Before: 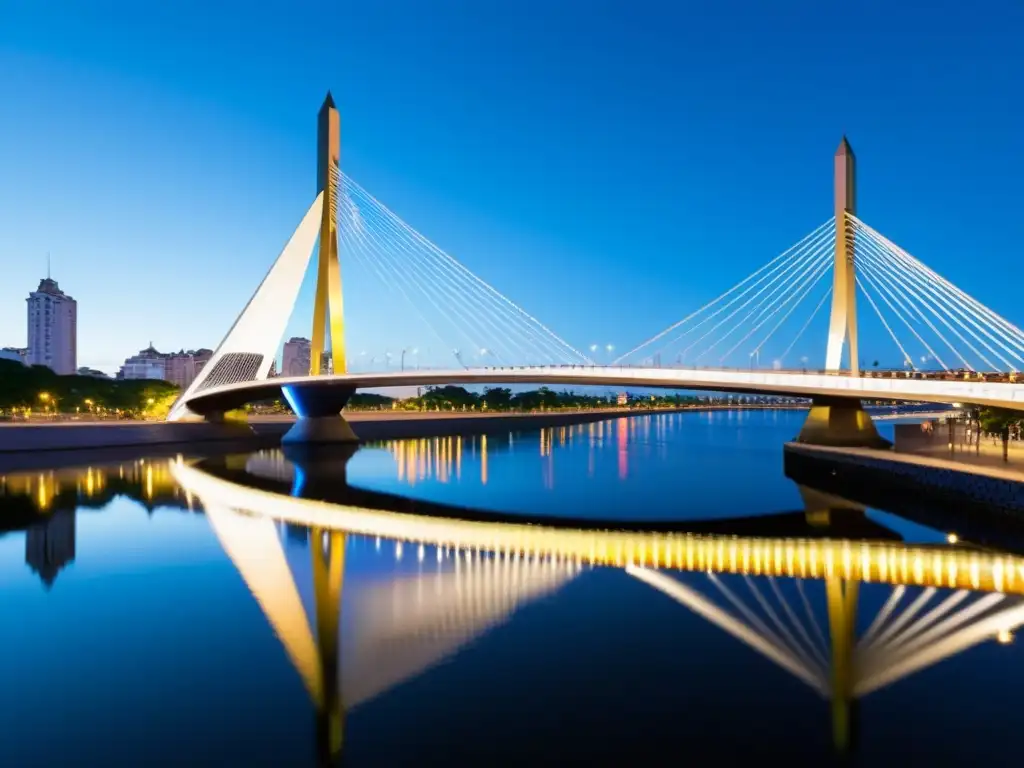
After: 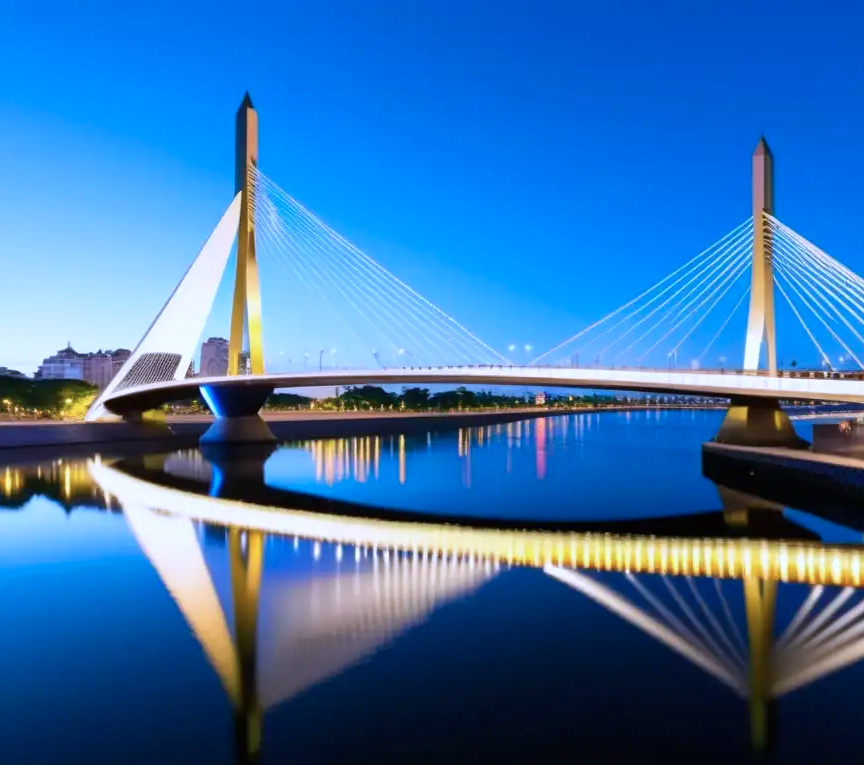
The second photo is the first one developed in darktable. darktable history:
crop: left 8.026%, right 7.374%
color calibration: illuminant as shot in camera, x 0.377, y 0.392, temperature 4169.3 K, saturation algorithm version 1 (2020)
